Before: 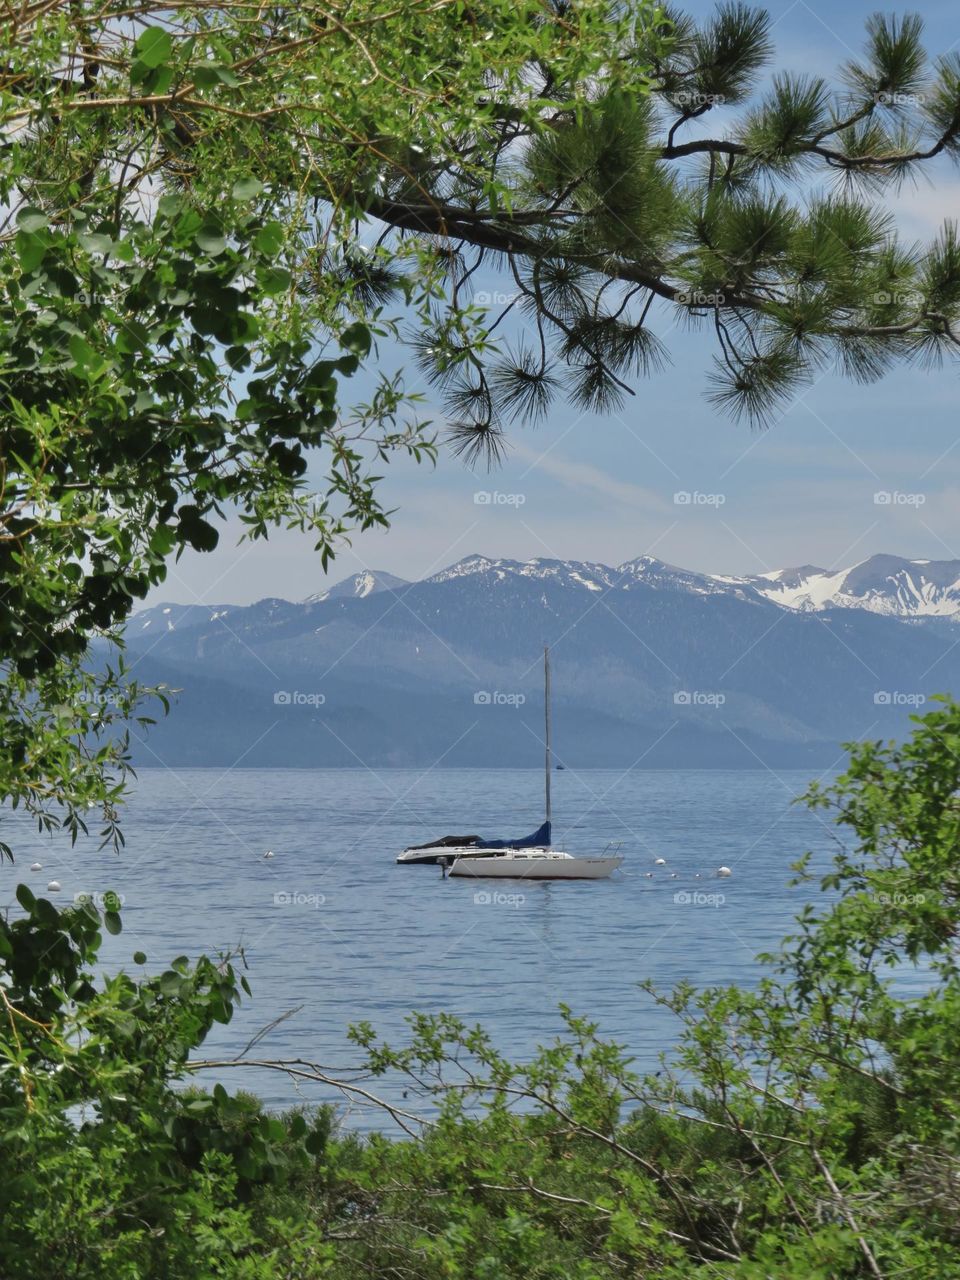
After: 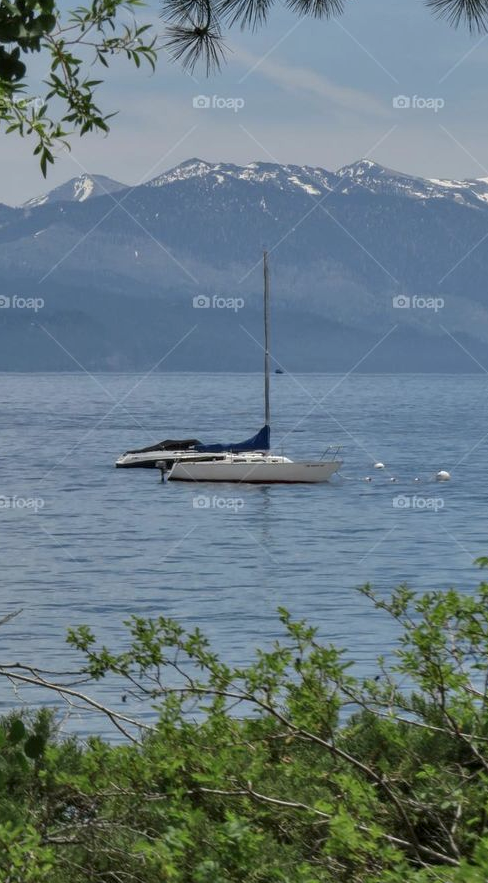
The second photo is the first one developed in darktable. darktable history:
local contrast: on, module defaults
crop and rotate: left 29.296%, top 31.008%, right 19.814%
base curve: curves: ch0 [(0, 0) (0.74, 0.67) (1, 1)], preserve colors none
